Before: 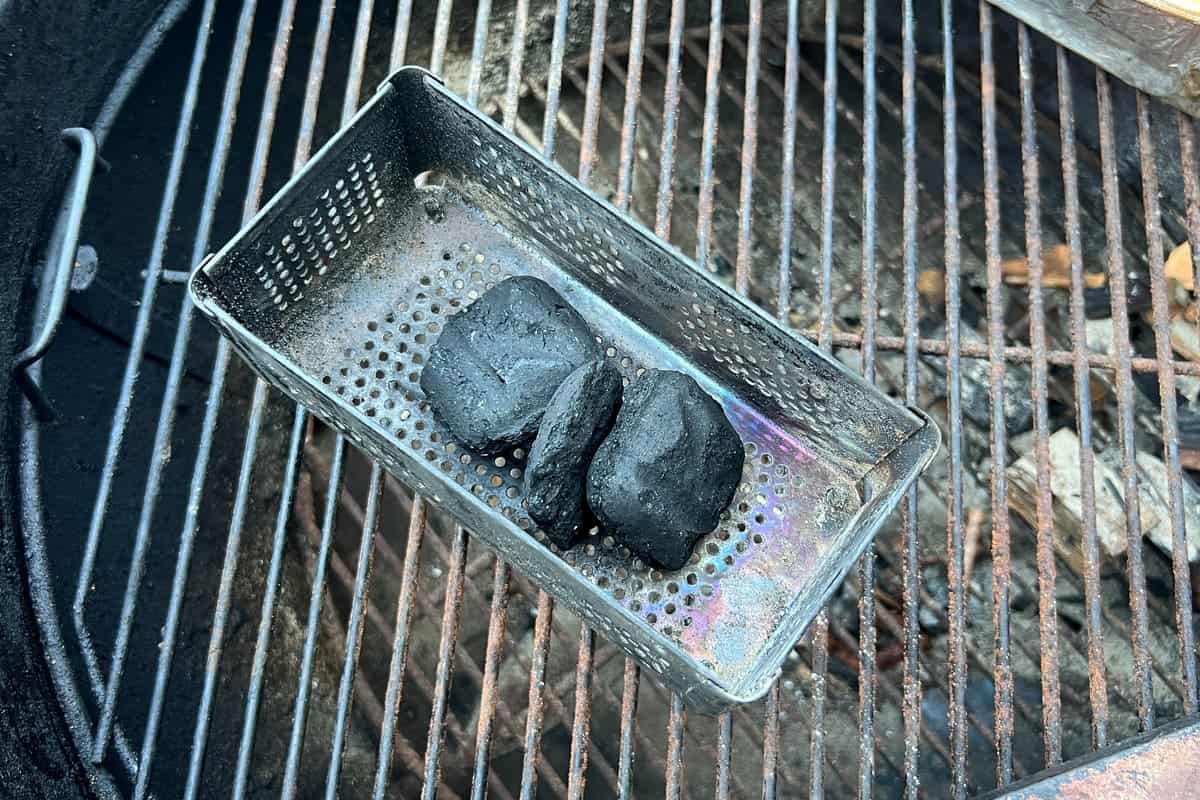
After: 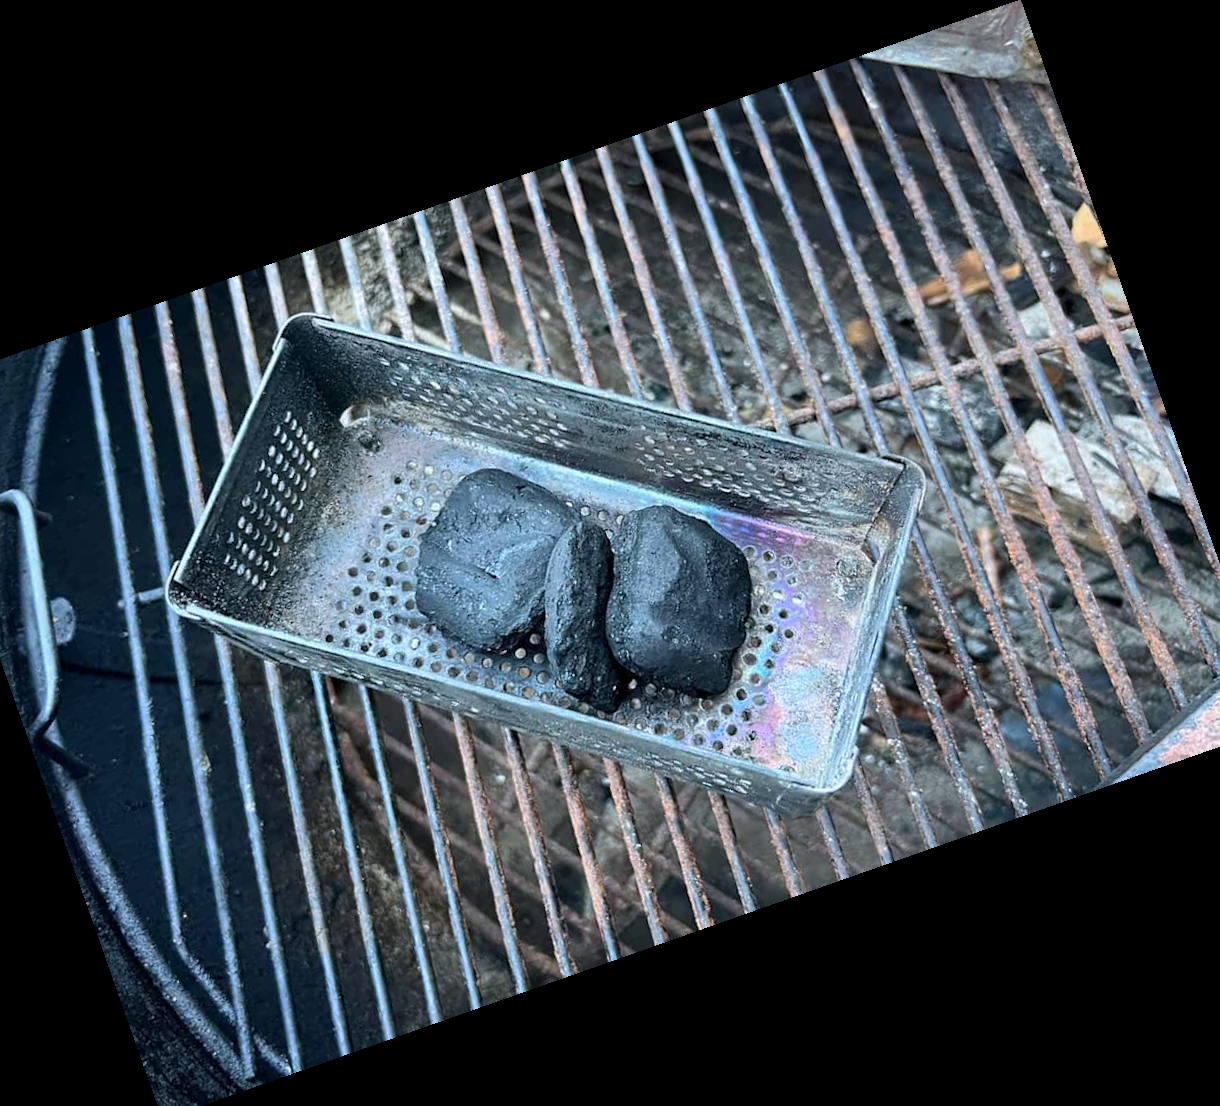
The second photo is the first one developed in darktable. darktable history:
rotate and perspective: rotation -1.42°, crop left 0.016, crop right 0.984, crop top 0.035, crop bottom 0.965
color calibration: illuminant as shot in camera, x 0.358, y 0.373, temperature 4628.91 K
crop and rotate: angle 19.43°, left 6.812%, right 4.125%, bottom 1.087%
